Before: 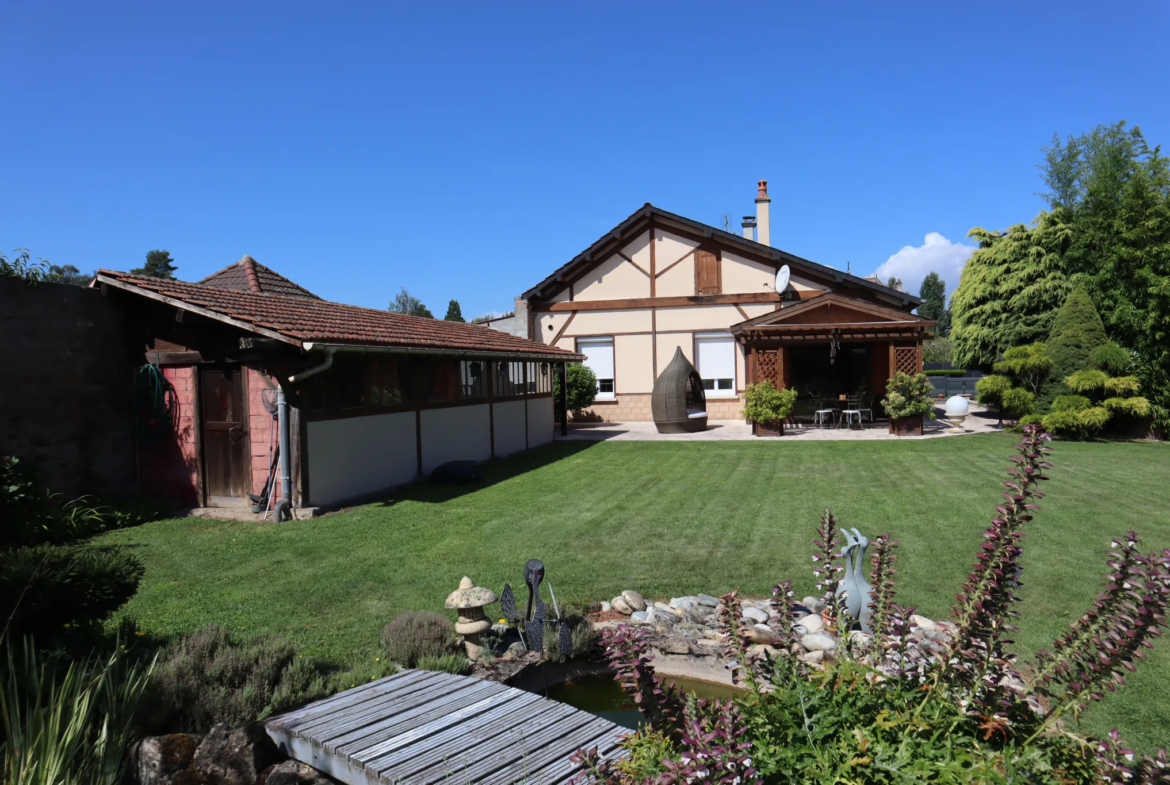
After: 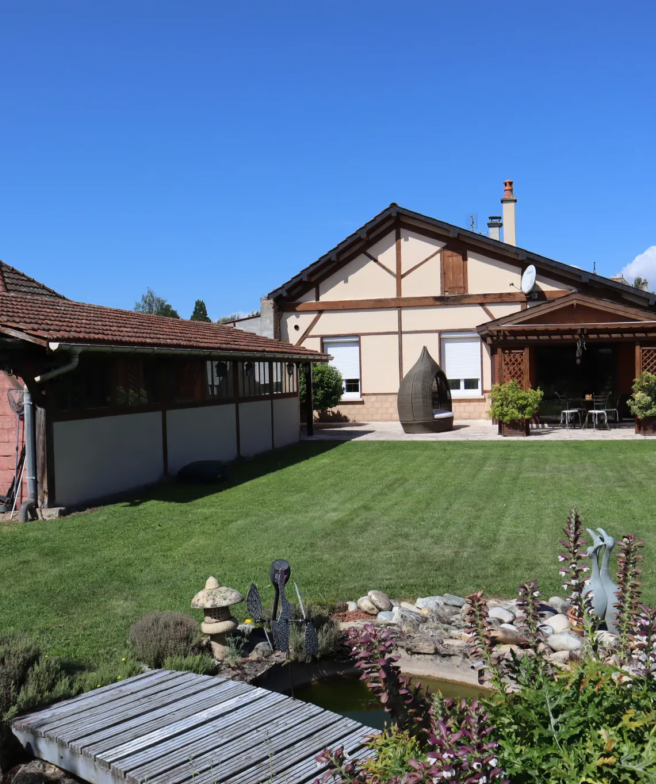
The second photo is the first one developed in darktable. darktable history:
crop: left 21.765%, right 22.159%, bottom 0.011%
